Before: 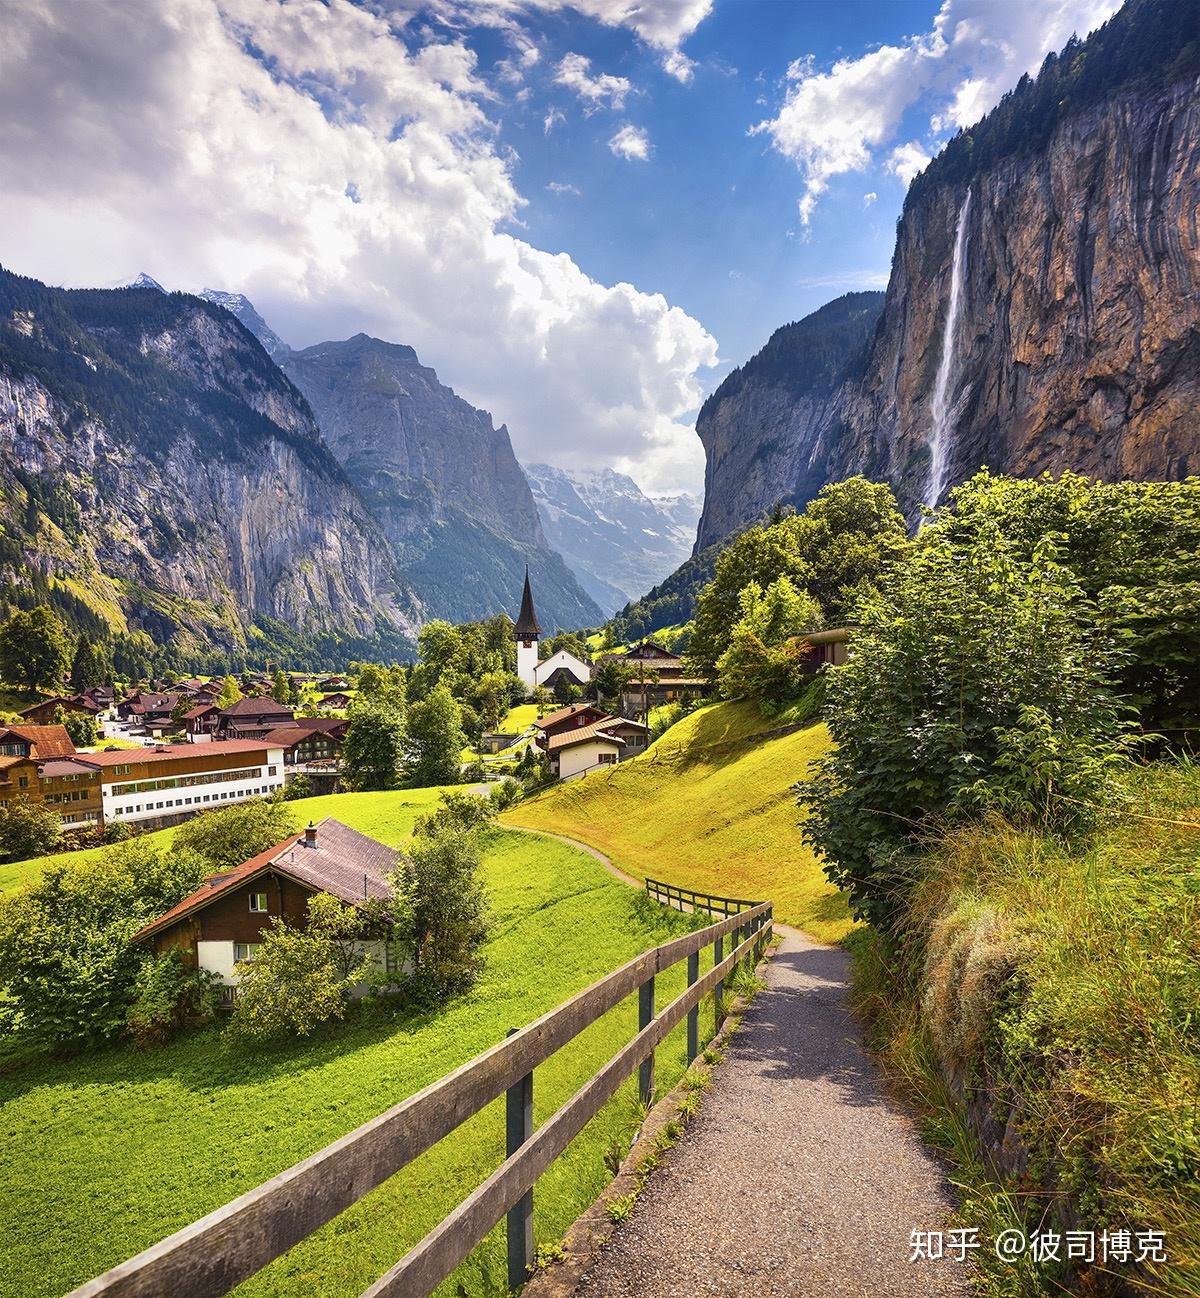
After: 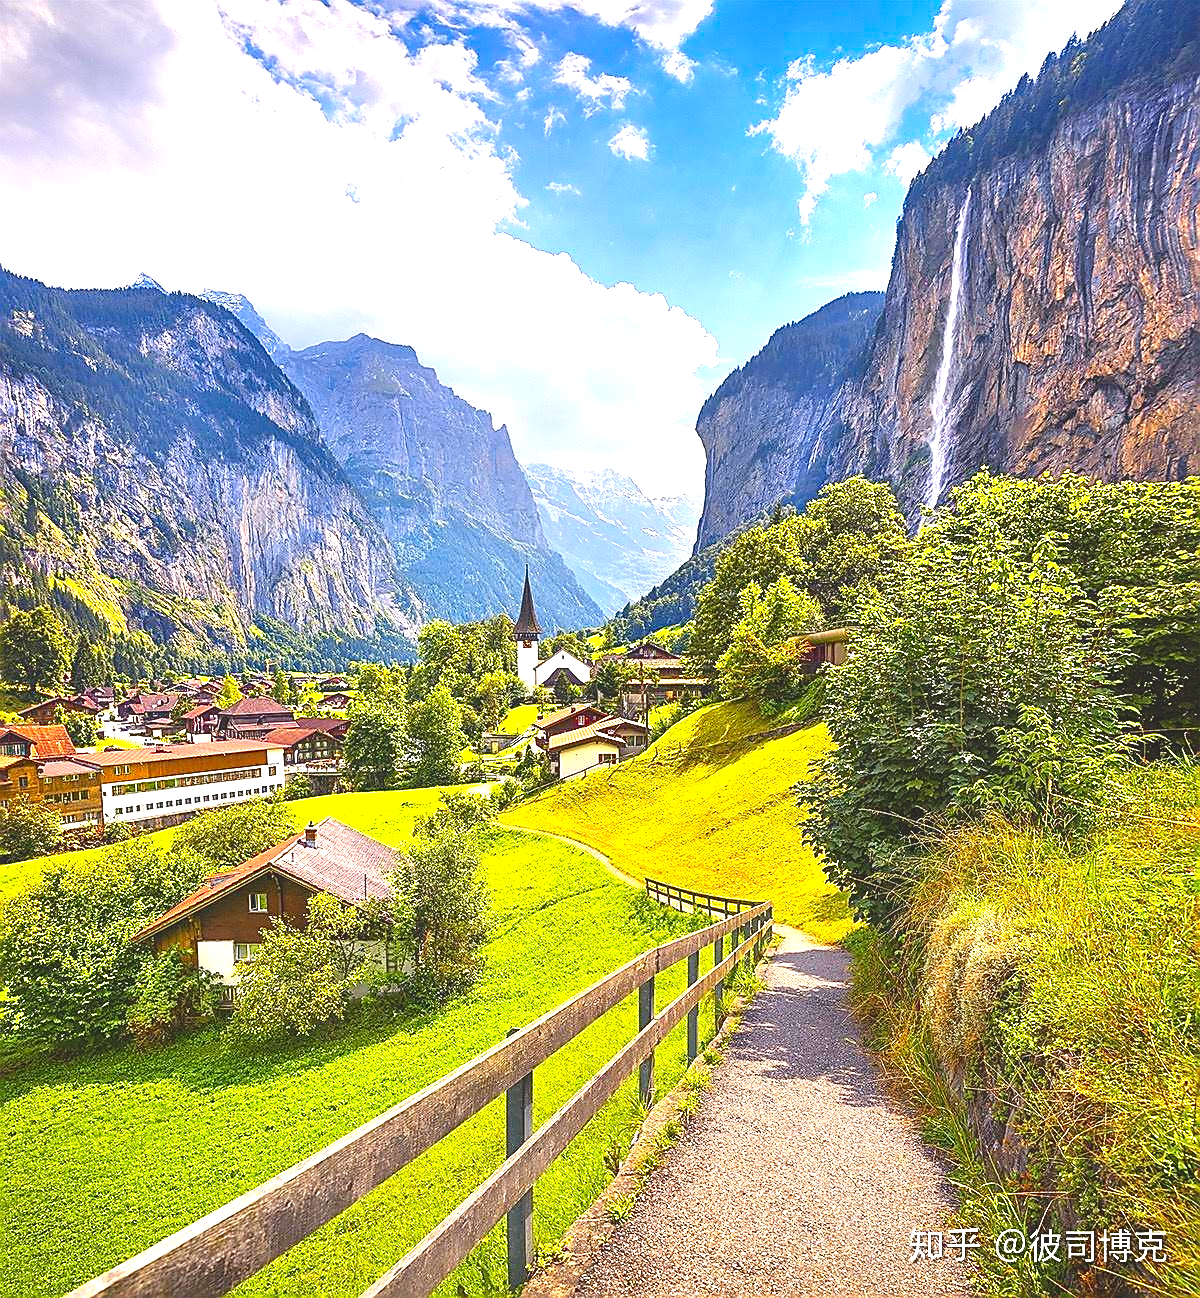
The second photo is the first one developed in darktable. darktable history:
levels: levels [0, 0.352, 0.703]
sharpen: radius 1.4, amount 1.25, threshold 0.7
exposure: compensate highlight preservation false
contrast brightness saturation: contrast -0.19, saturation 0.19
